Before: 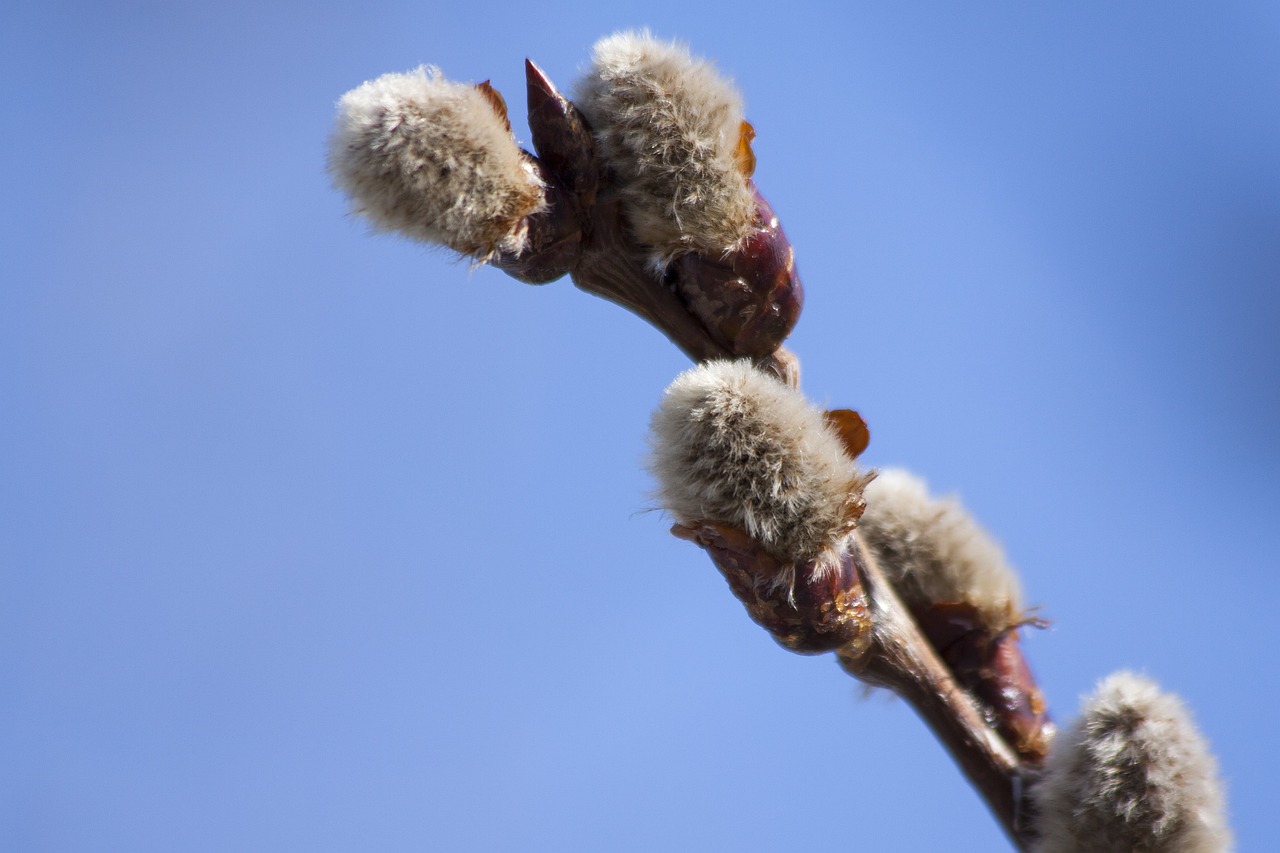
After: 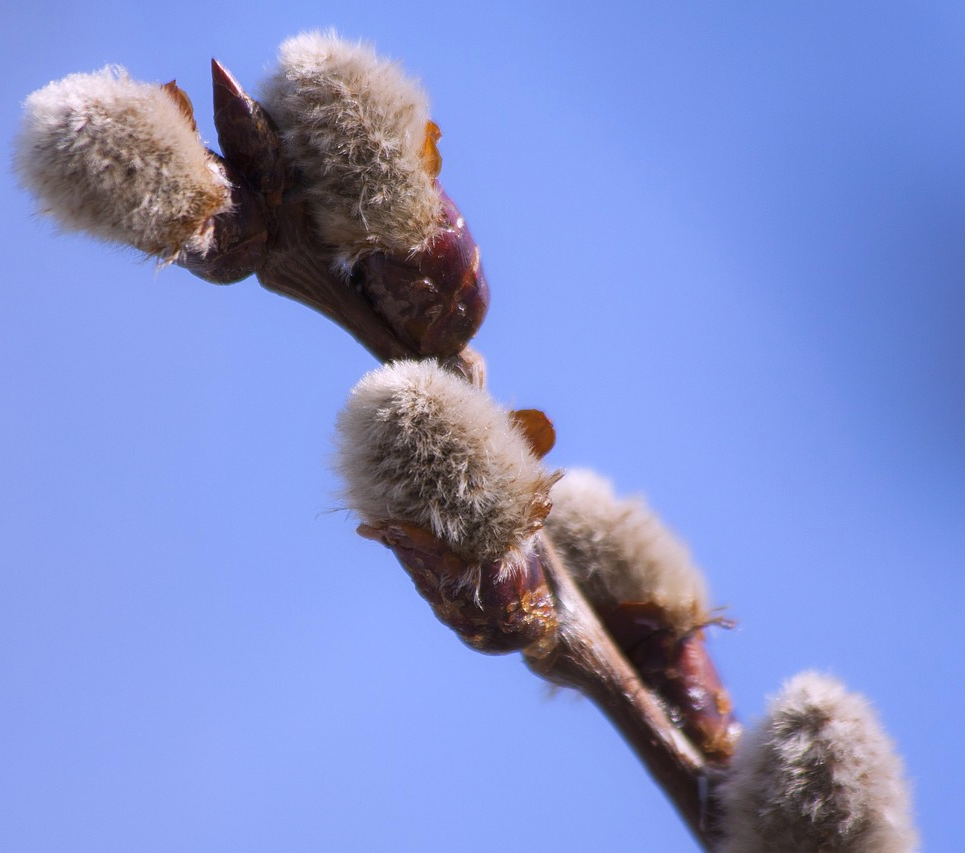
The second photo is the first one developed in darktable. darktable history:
crop and rotate: left 24.6%
white balance: red 1.05, blue 1.072
contrast equalizer: y [[0.5, 0.486, 0.447, 0.446, 0.489, 0.5], [0.5 ×6], [0.5 ×6], [0 ×6], [0 ×6]]
